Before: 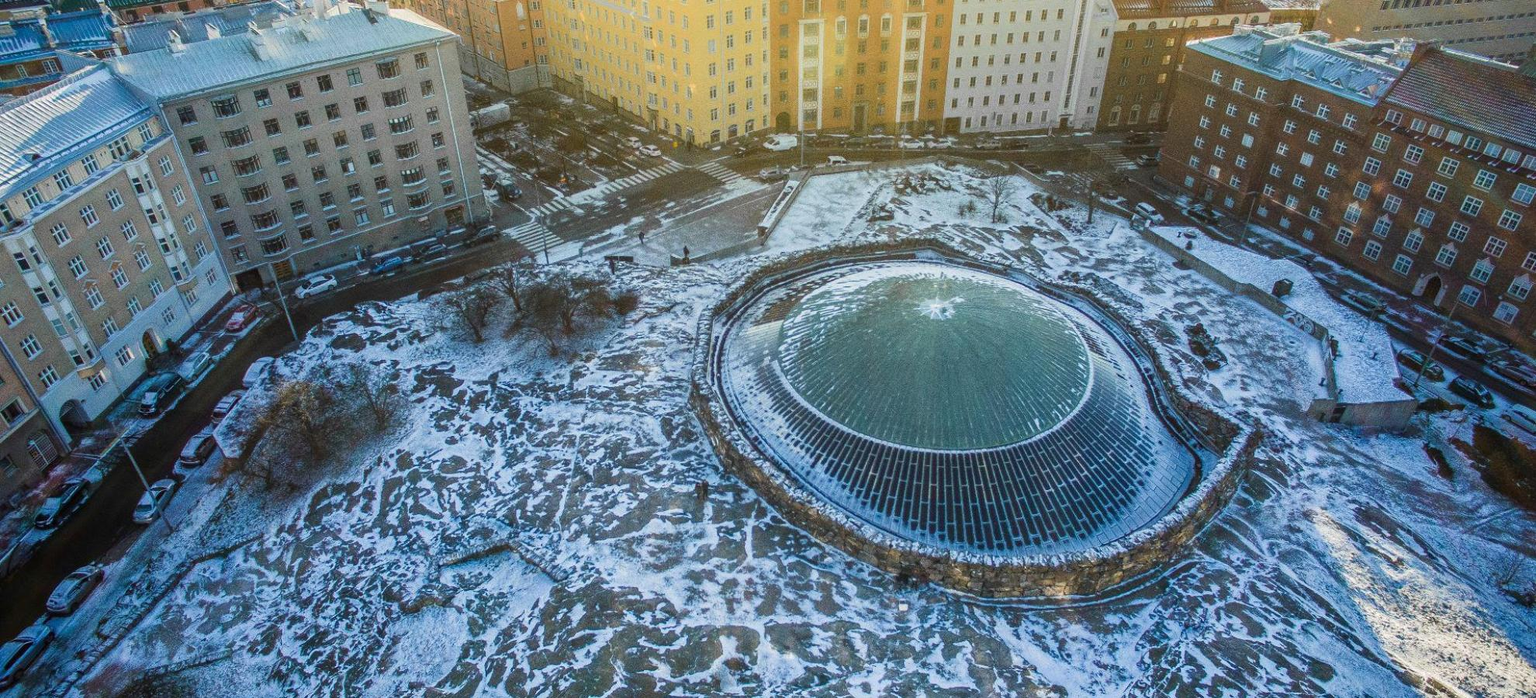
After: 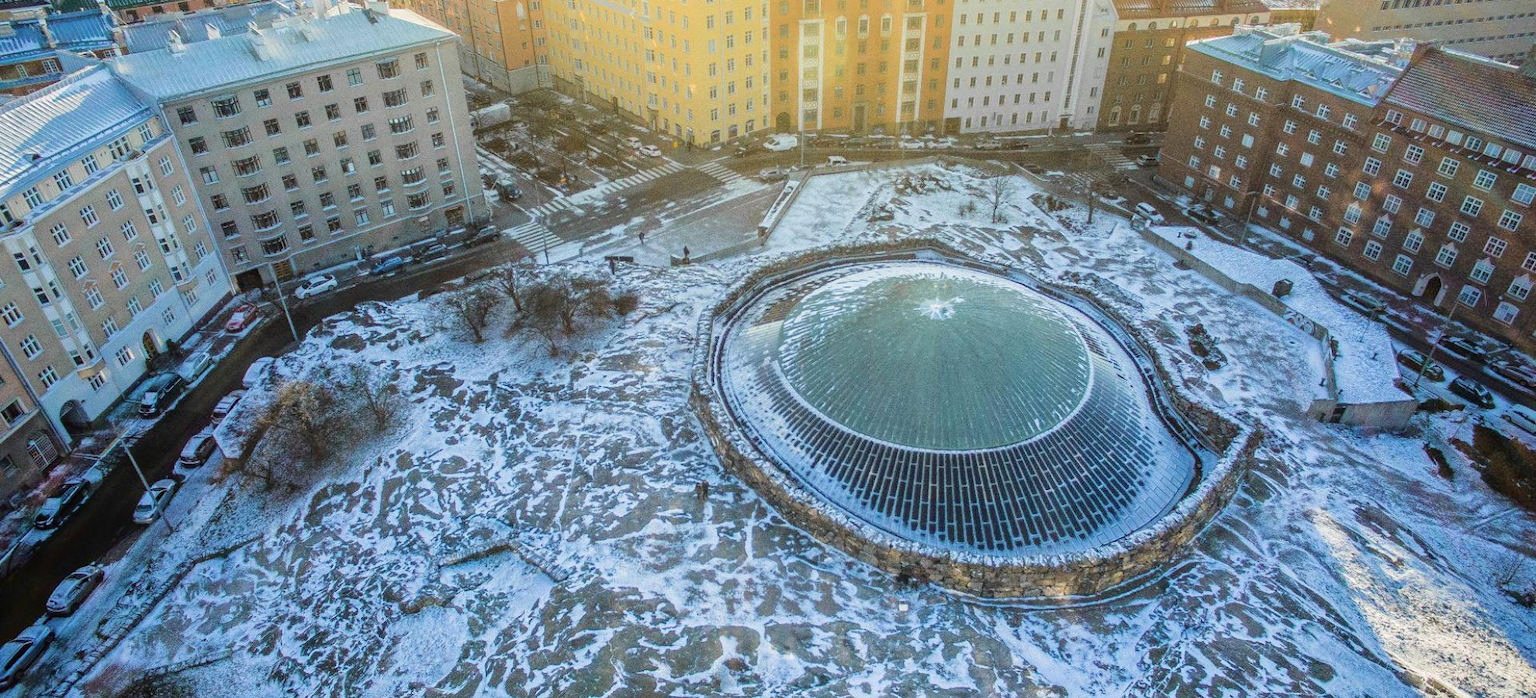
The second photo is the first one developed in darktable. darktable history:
tone curve: curves: ch0 [(0, 0) (0.003, 0.003) (0.011, 0.014) (0.025, 0.027) (0.044, 0.044) (0.069, 0.064) (0.1, 0.108) (0.136, 0.153) (0.177, 0.208) (0.224, 0.275) (0.277, 0.349) (0.335, 0.422) (0.399, 0.492) (0.468, 0.557) (0.543, 0.617) (0.623, 0.682) (0.709, 0.745) (0.801, 0.826) (0.898, 0.916) (1, 1)], color space Lab, independent channels, preserve colors none
